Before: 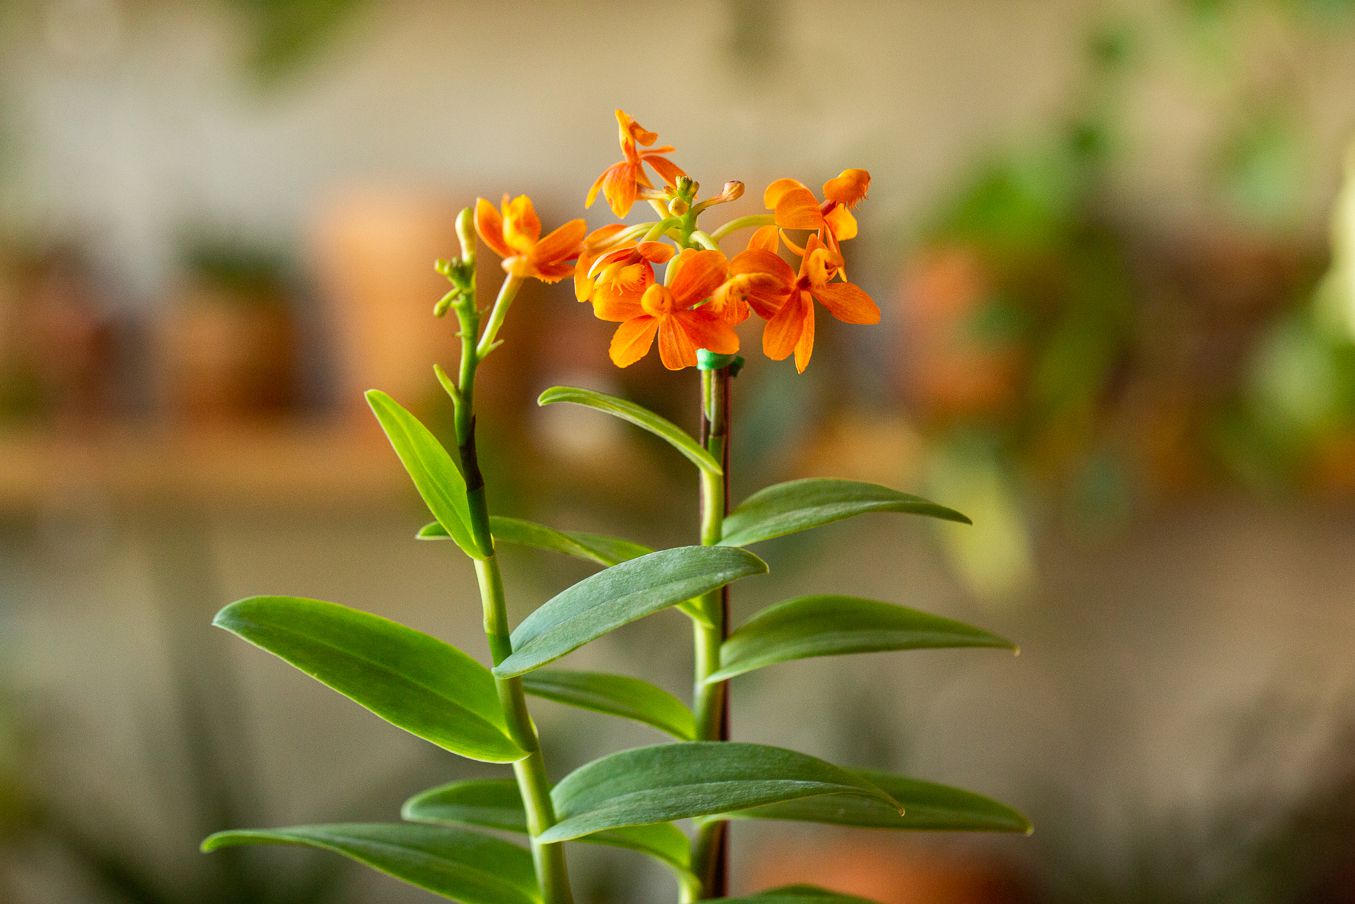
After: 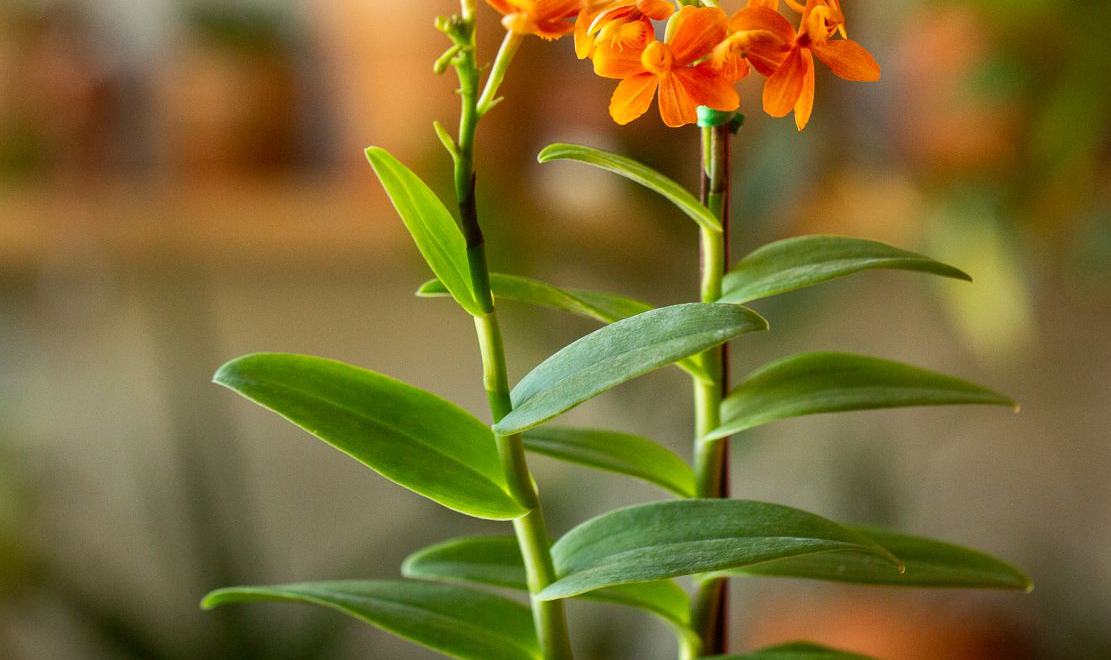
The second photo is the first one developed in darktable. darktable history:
crop: top 26.977%, right 17.975%
